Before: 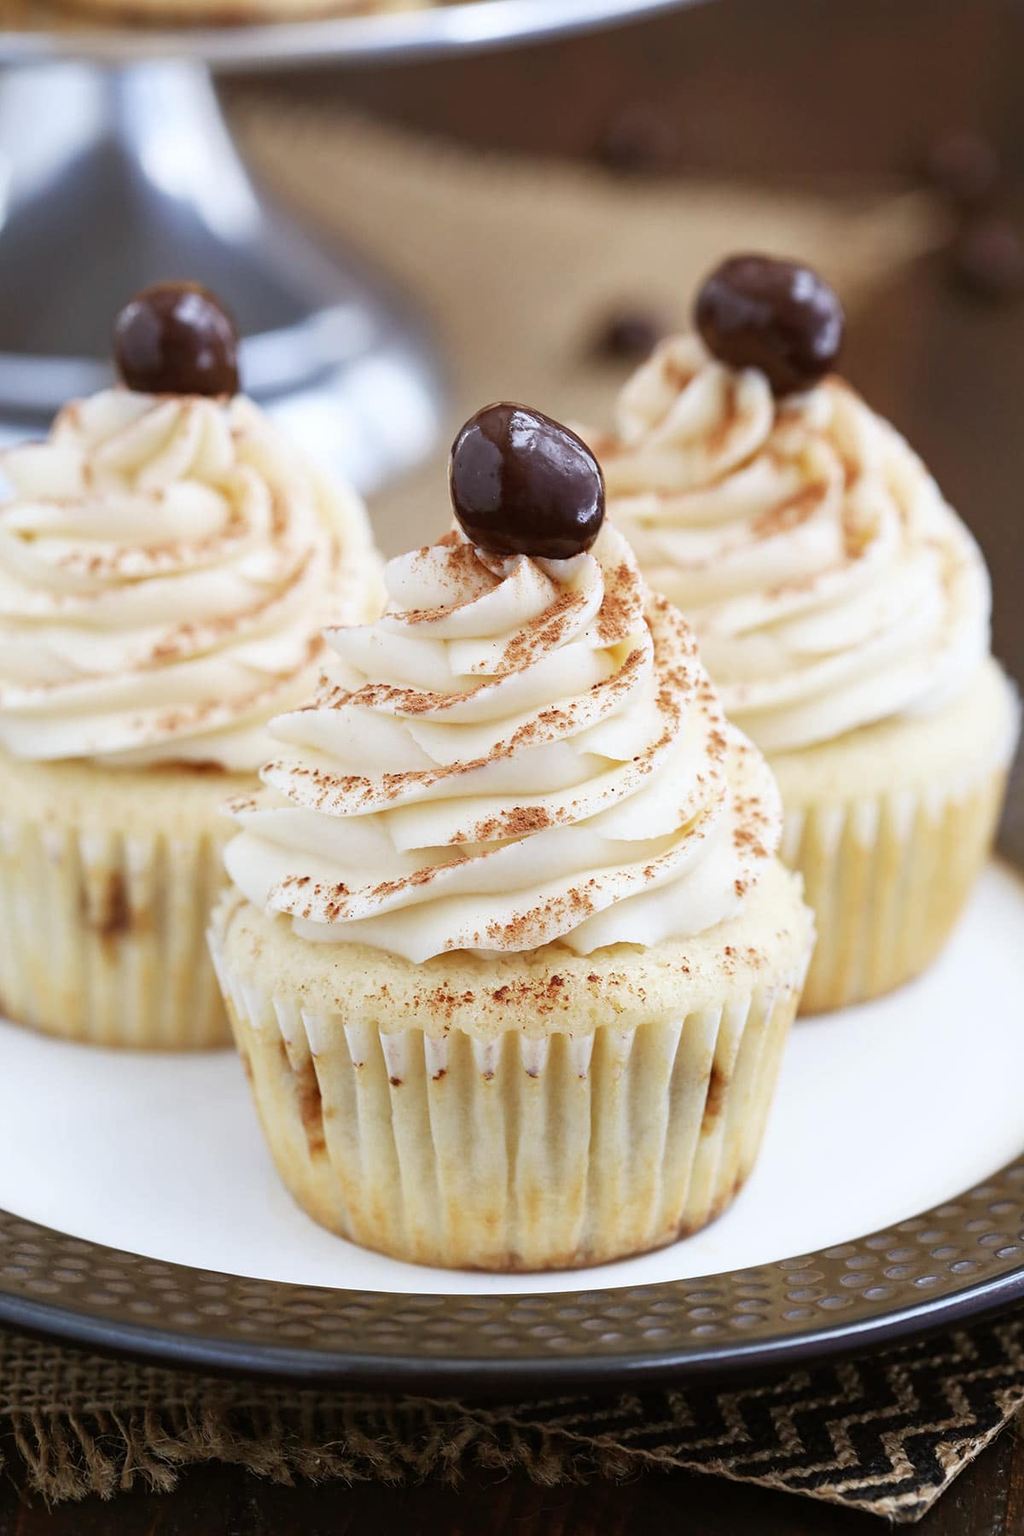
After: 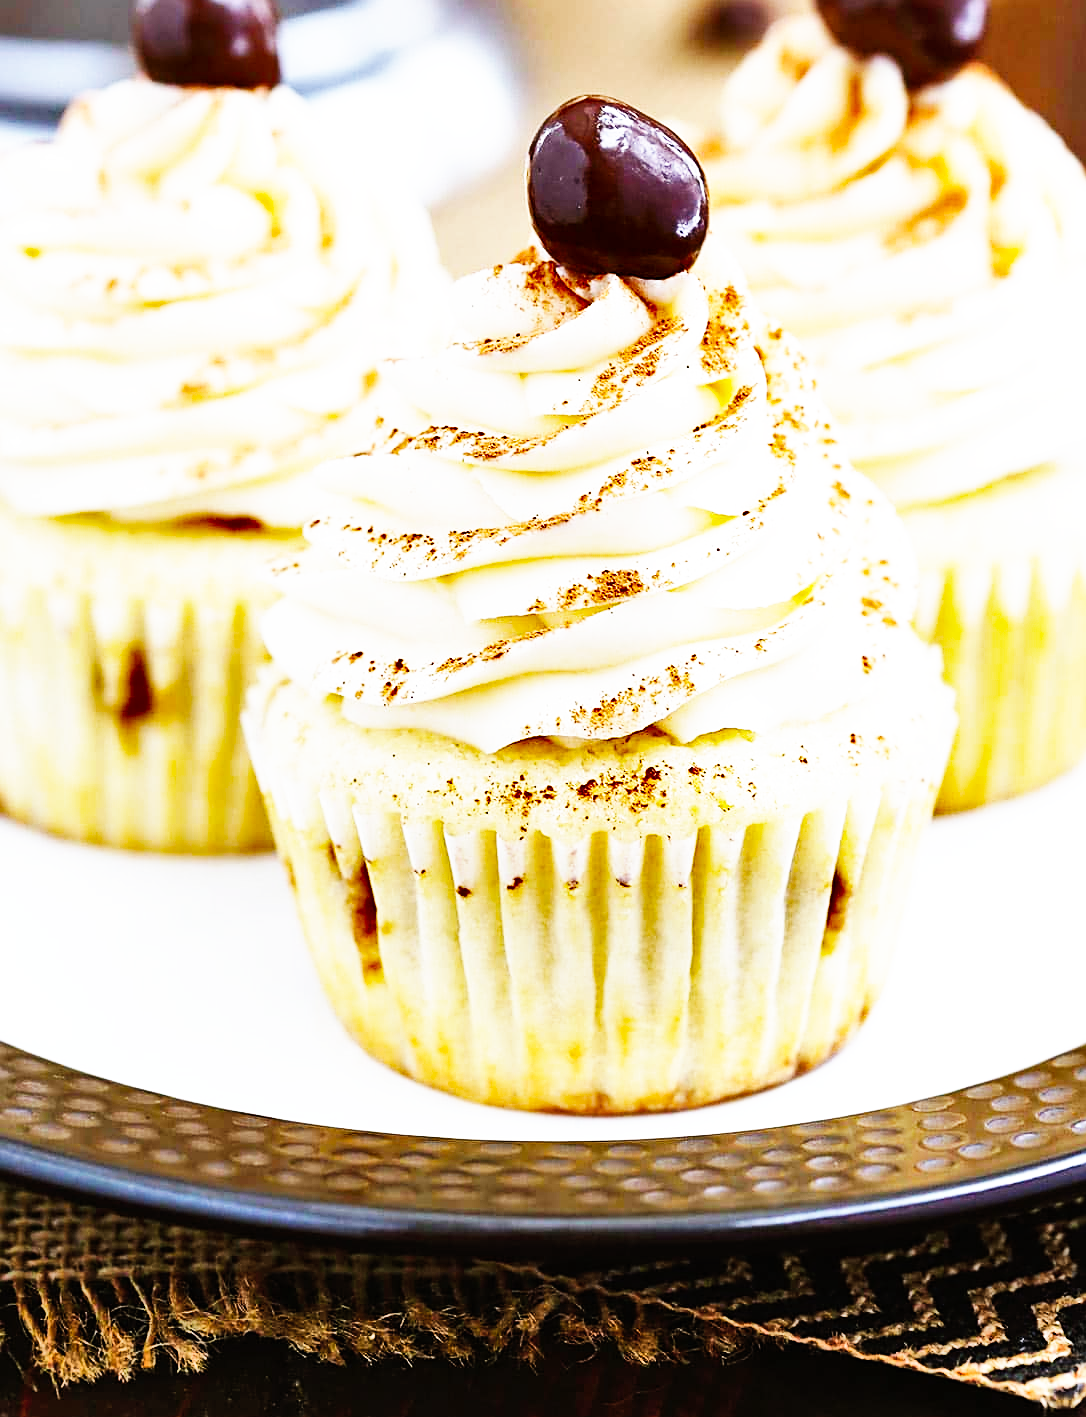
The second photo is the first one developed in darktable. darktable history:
color balance rgb: perceptual saturation grading › global saturation 30%, global vibrance 10%
exposure: exposure 0.207 EV, compensate highlight preservation false
sharpen: on, module defaults
crop: top 20.916%, right 9.437%, bottom 0.316%
shadows and highlights: low approximation 0.01, soften with gaussian
base curve: curves: ch0 [(0, 0) (0.007, 0.004) (0.027, 0.03) (0.046, 0.07) (0.207, 0.54) (0.442, 0.872) (0.673, 0.972) (1, 1)], preserve colors none
